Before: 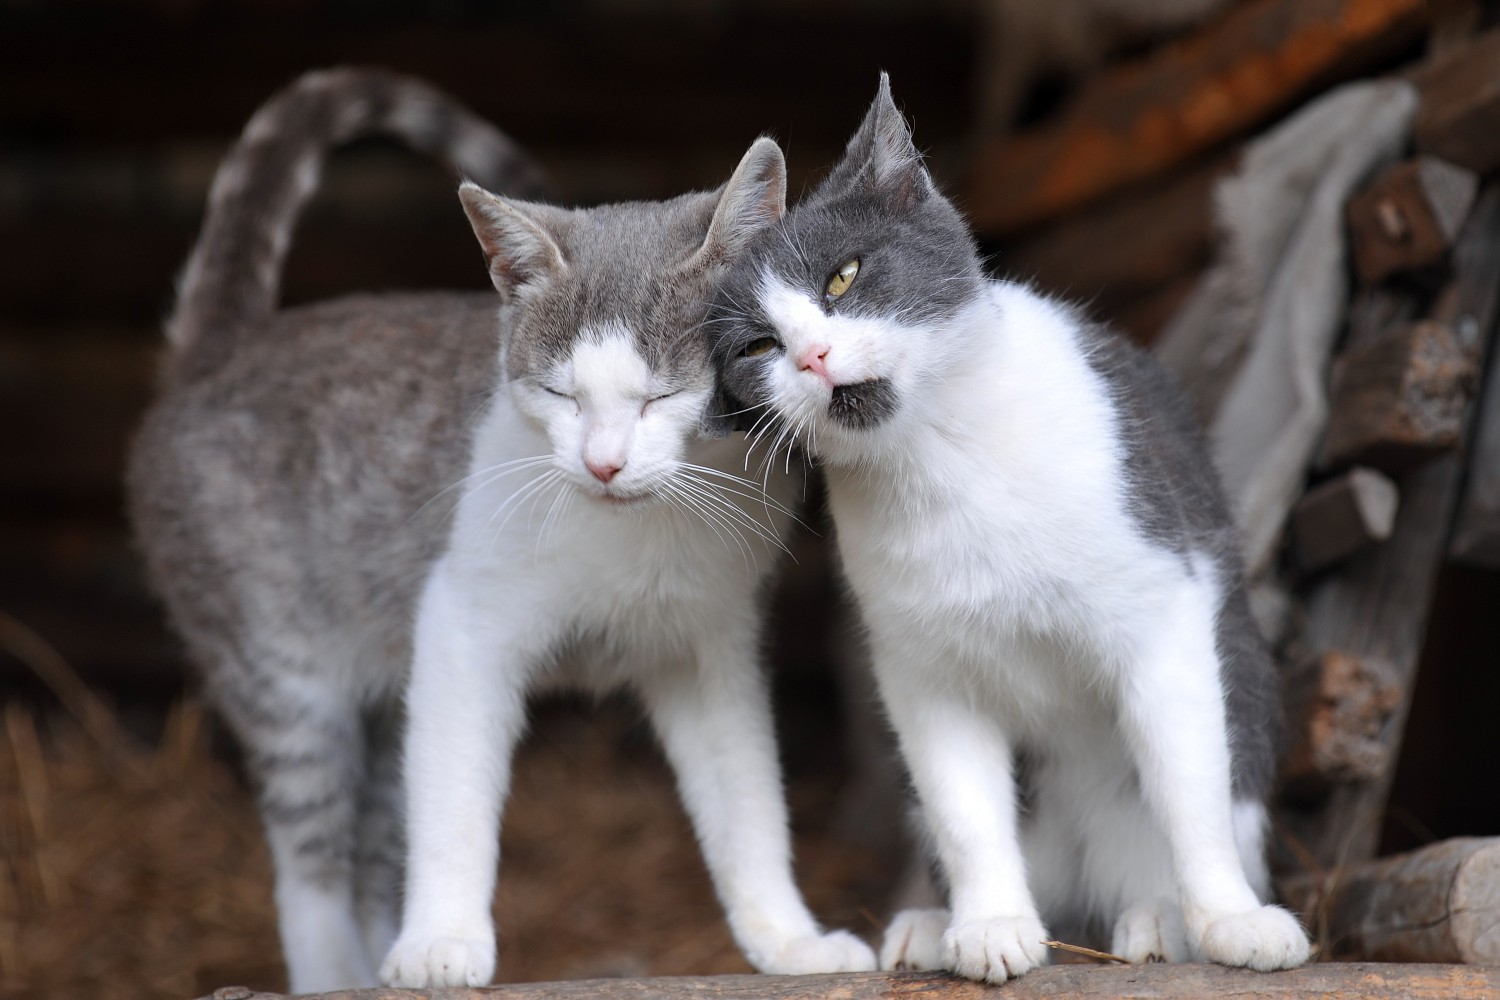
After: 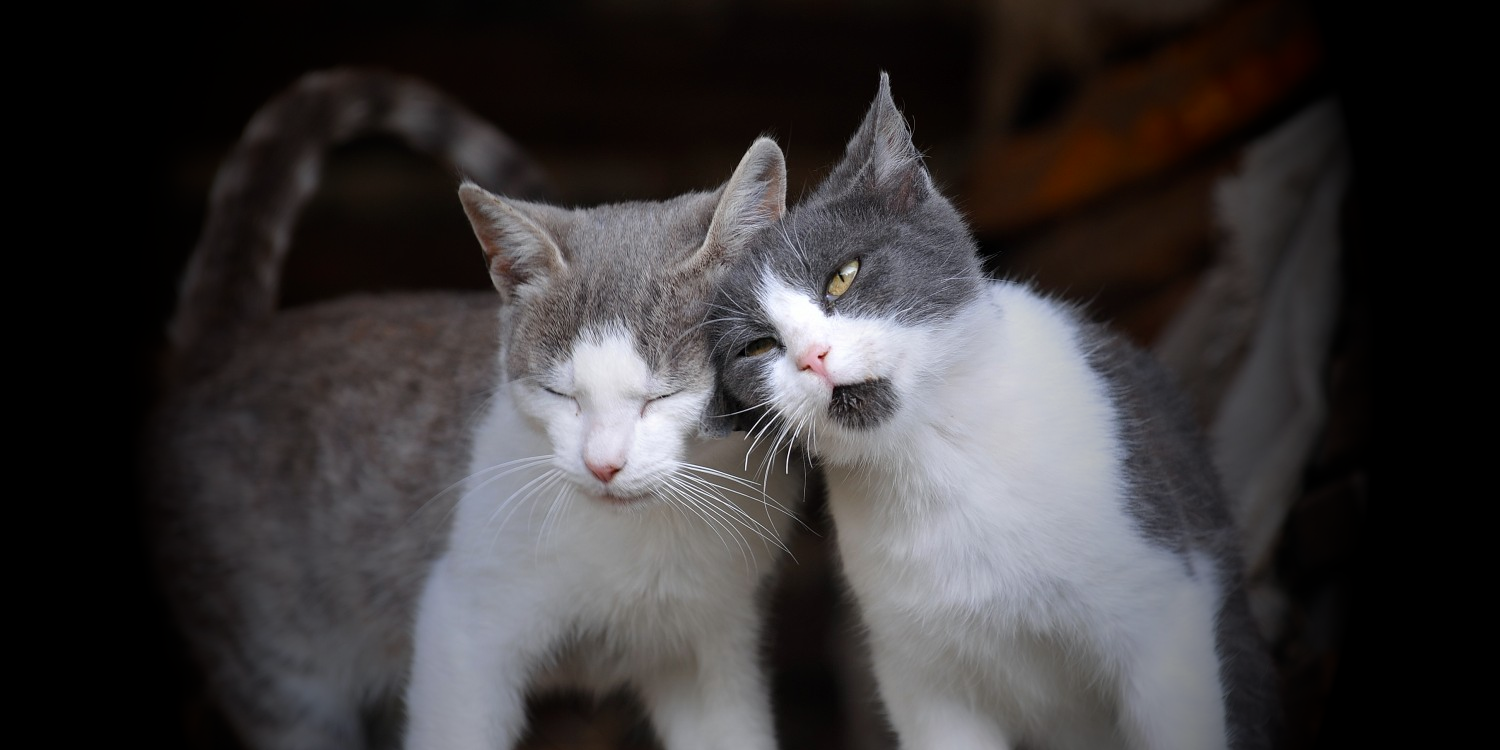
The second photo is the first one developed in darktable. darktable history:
vignetting: fall-off start 15.9%, fall-off radius 100%, brightness -1, saturation 0.5, width/height ratio 0.719
crop: bottom 24.967%
